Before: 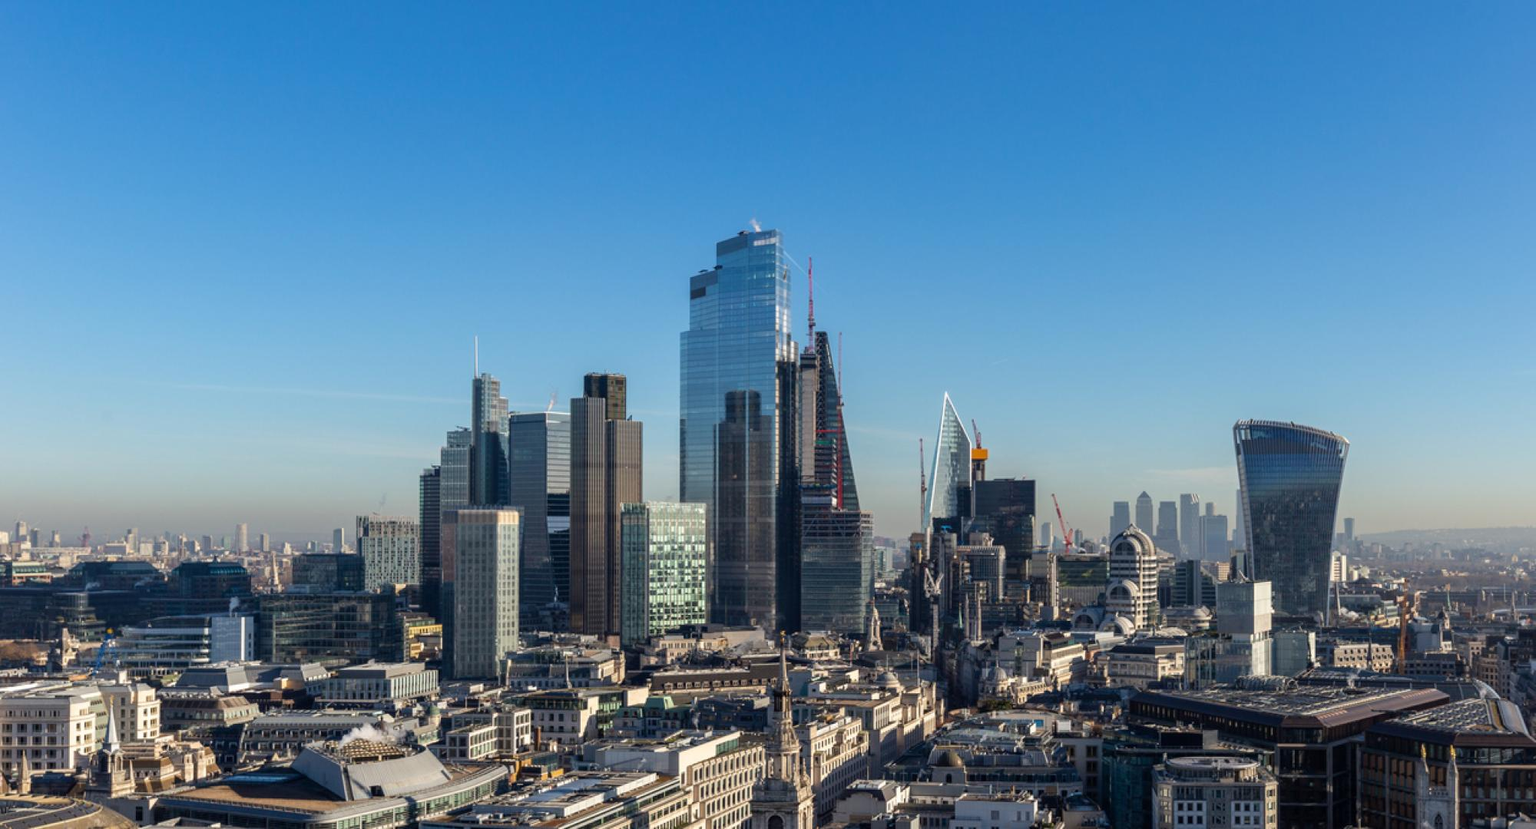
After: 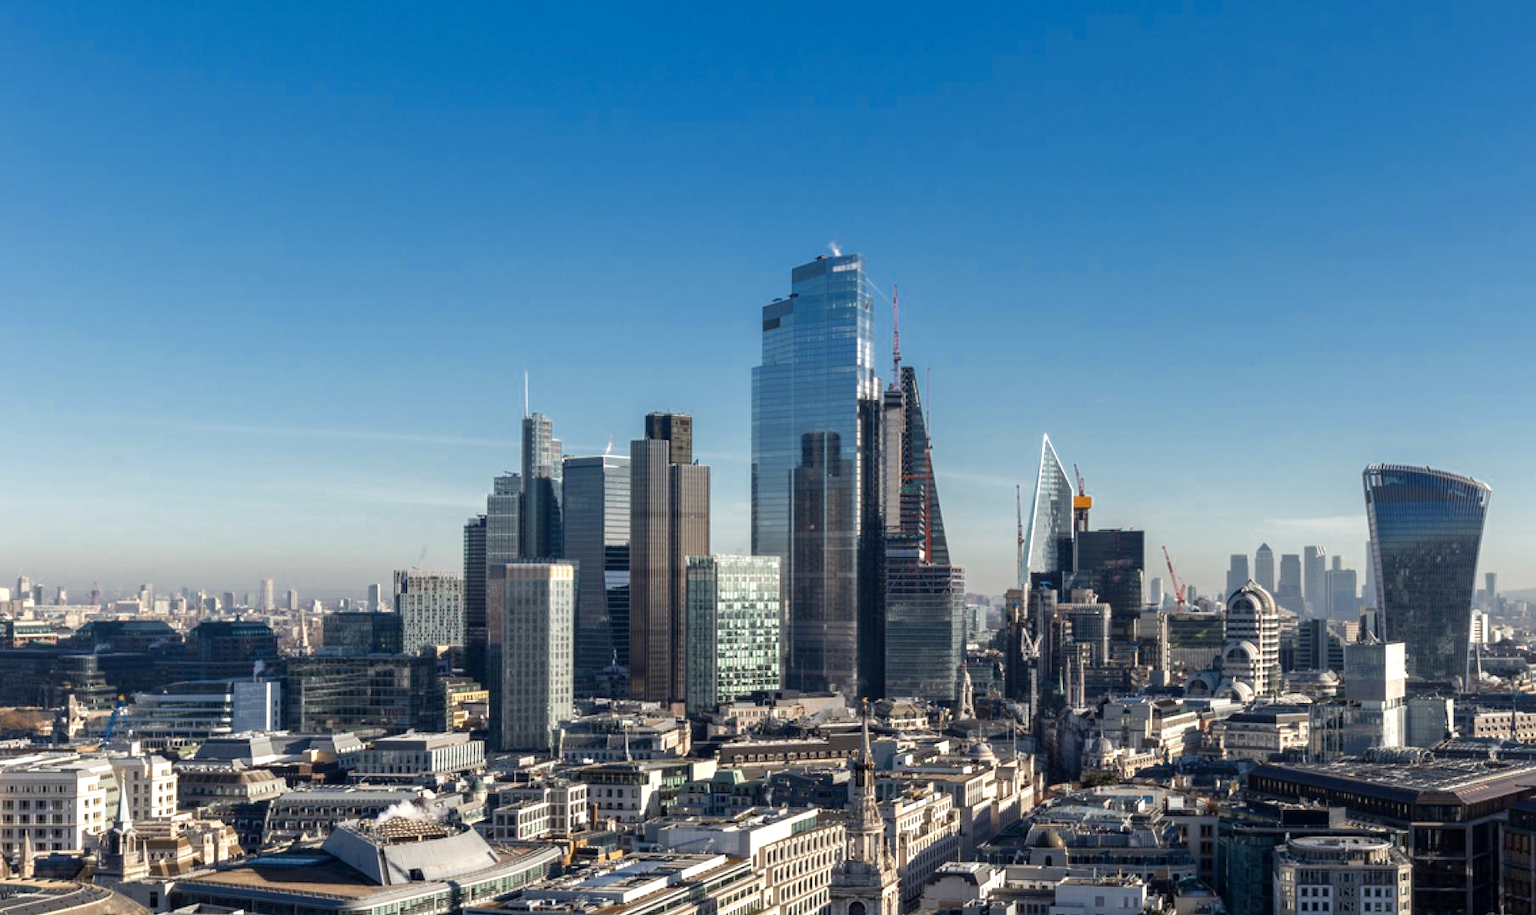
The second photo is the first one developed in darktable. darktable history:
crop: right 9.487%, bottom 0.028%
color zones: curves: ch0 [(0, 0.5) (0.125, 0.4) (0.25, 0.5) (0.375, 0.4) (0.5, 0.4) (0.625, 0.35) (0.75, 0.35) (0.875, 0.5)]; ch1 [(0, 0.35) (0.125, 0.45) (0.25, 0.35) (0.375, 0.35) (0.5, 0.35) (0.625, 0.35) (0.75, 0.45) (0.875, 0.35)]; ch2 [(0, 0.6) (0.125, 0.5) (0.25, 0.5) (0.375, 0.6) (0.5, 0.6) (0.625, 0.5) (0.75, 0.5) (0.875, 0.5)]
exposure: black level correction 0.001, exposure 0.499 EV, compensate highlight preservation false
base curve: curves: ch0 [(0, 0) (0.989, 0.992)], preserve colors none
